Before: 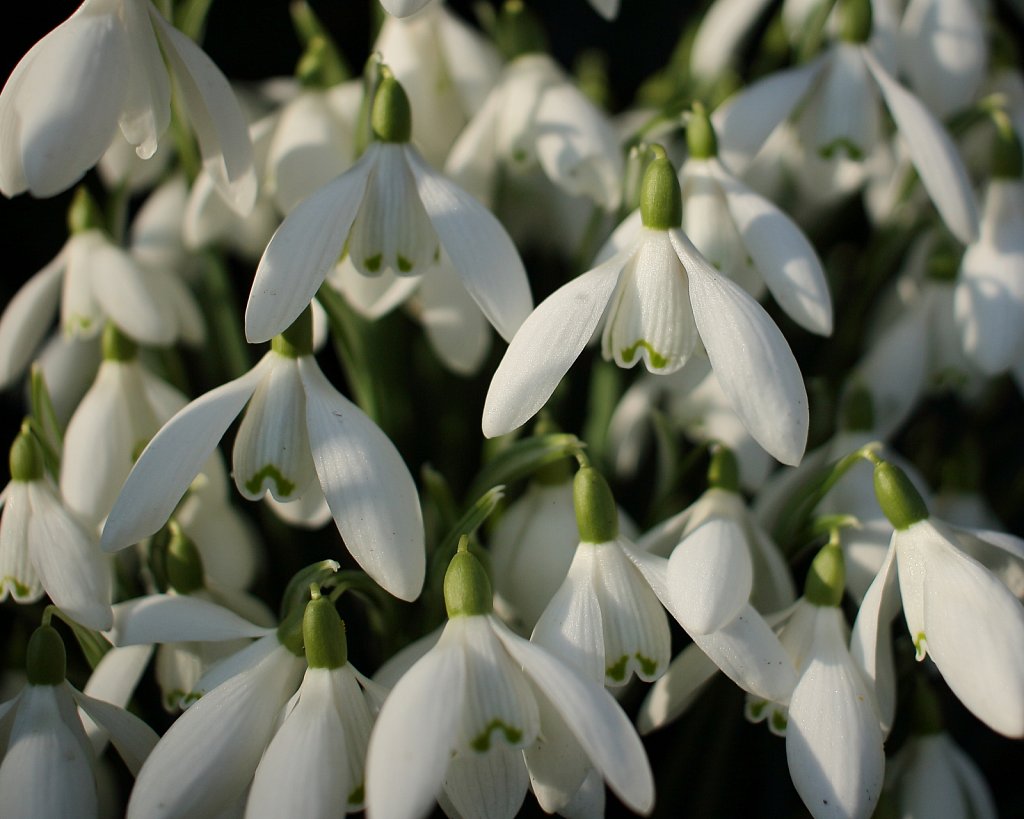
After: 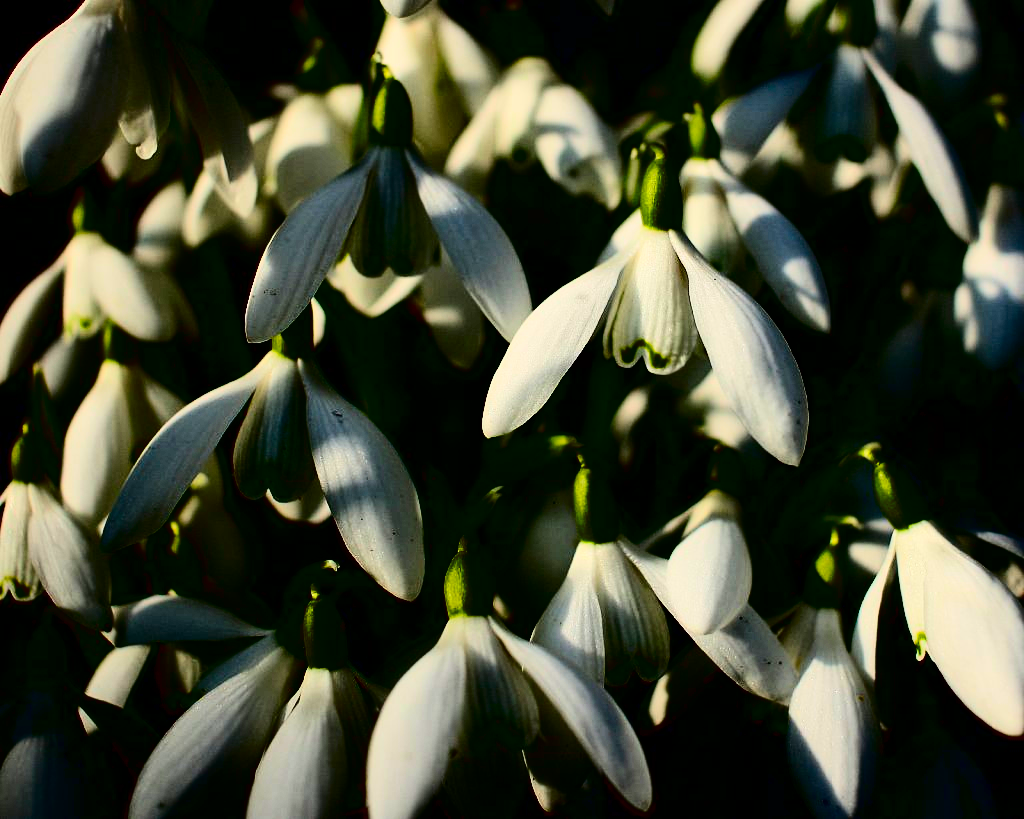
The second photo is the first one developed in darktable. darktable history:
color balance rgb: perceptual saturation grading › global saturation 0.778%, global vibrance 20%
contrast brightness saturation: contrast 0.774, brightness -0.985, saturation 0.999
